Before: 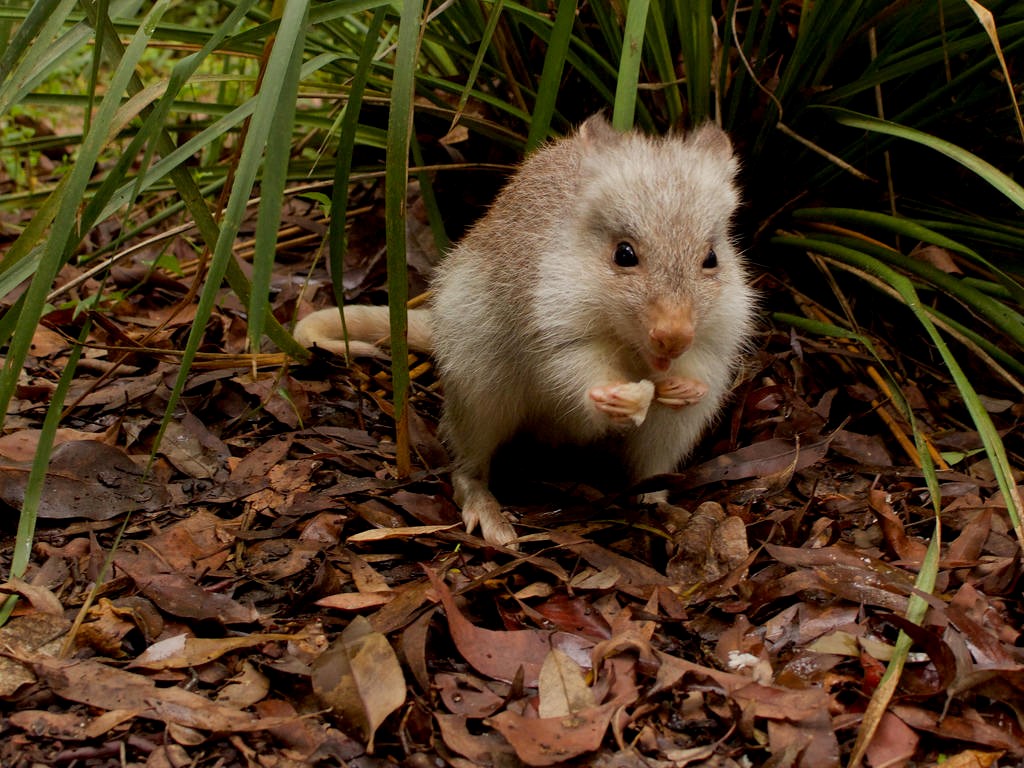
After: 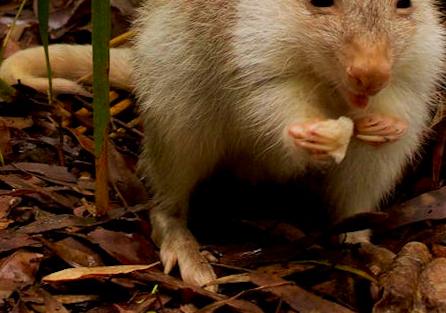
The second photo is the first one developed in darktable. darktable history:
crop: left 30%, top 30%, right 30%, bottom 30%
velvia: on, module defaults
color zones: curves: ch0 [(0, 0.613) (0.01, 0.613) (0.245, 0.448) (0.498, 0.529) (0.642, 0.665) (0.879, 0.777) (0.99, 0.613)]; ch1 [(0, 0) (0.143, 0) (0.286, 0) (0.429, 0) (0.571, 0) (0.714, 0) (0.857, 0)], mix -121.96%
rotate and perspective: rotation 0.128°, lens shift (vertical) -0.181, lens shift (horizontal) -0.044, shear 0.001, automatic cropping off
